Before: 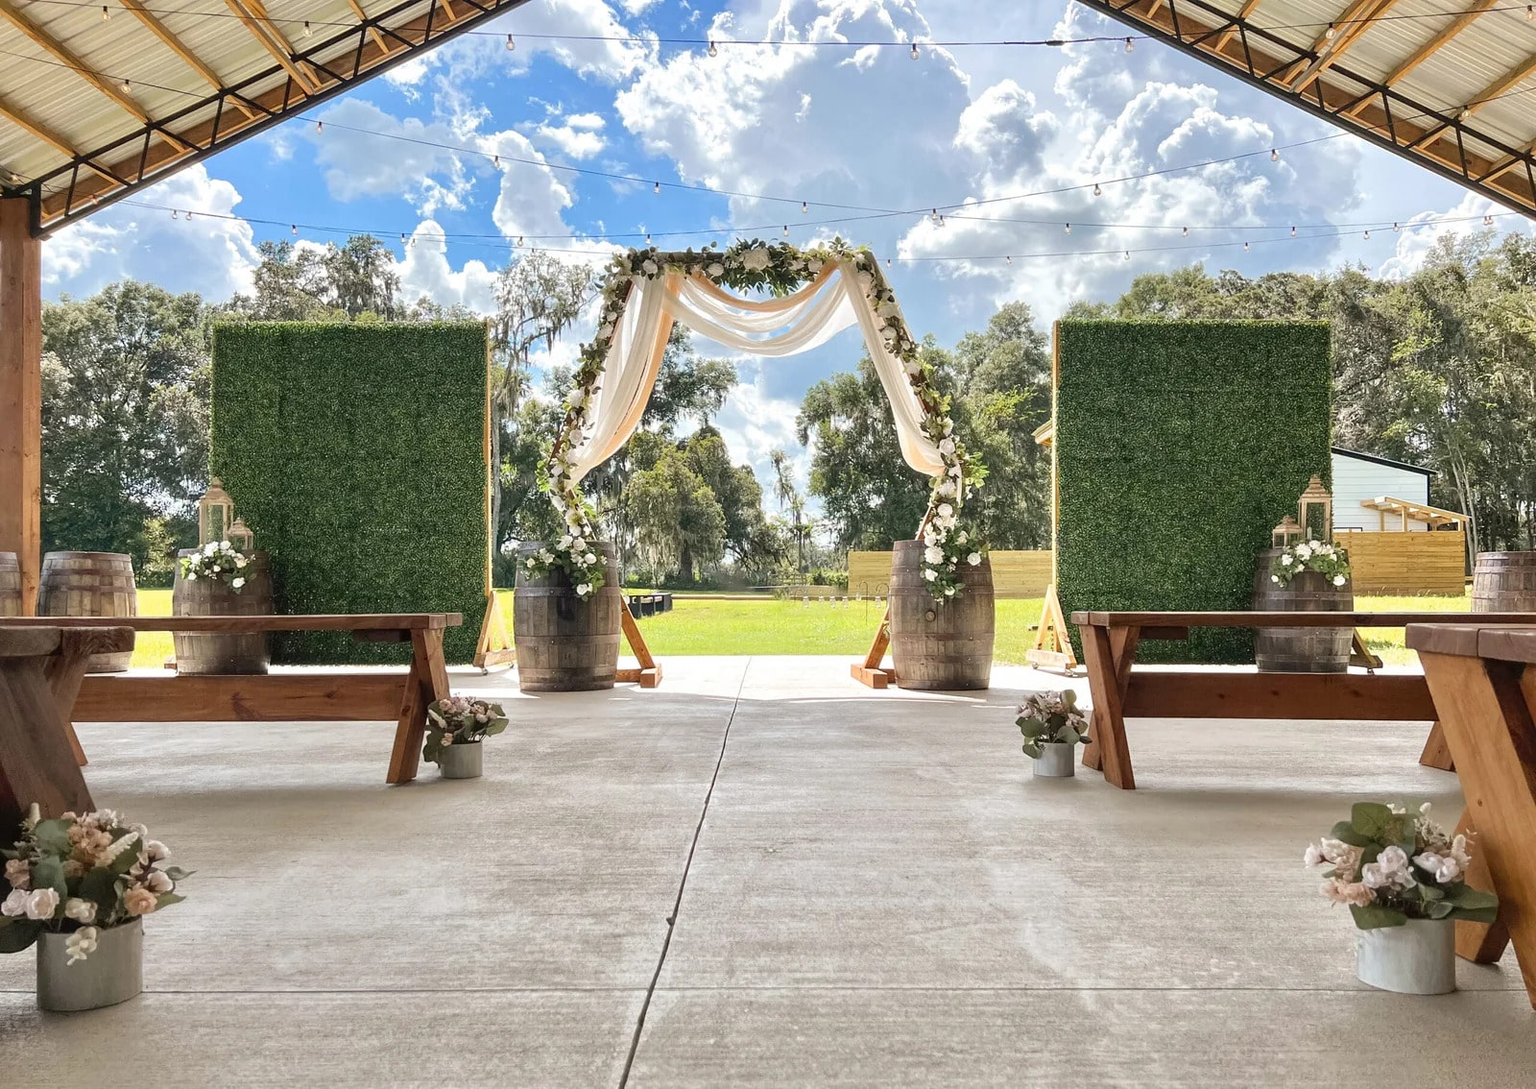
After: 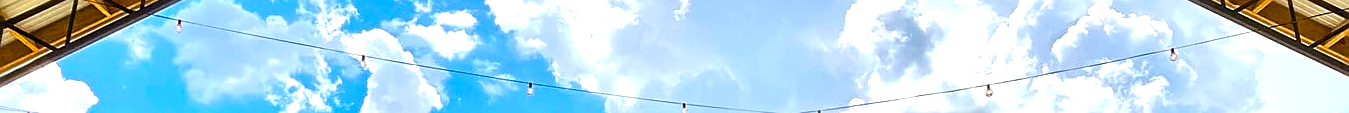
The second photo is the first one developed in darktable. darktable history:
crop and rotate: left 9.644%, top 9.491%, right 6.021%, bottom 80.509%
sharpen: on, module defaults
color balance rgb: linear chroma grading › global chroma 9%, perceptual saturation grading › global saturation 36%, perceptual saturation grading › shadows 35%, perceptual brilliance grading › global brilliance 15%, perceptual brilliance grading › shadows -35%, global vibrance 15%
